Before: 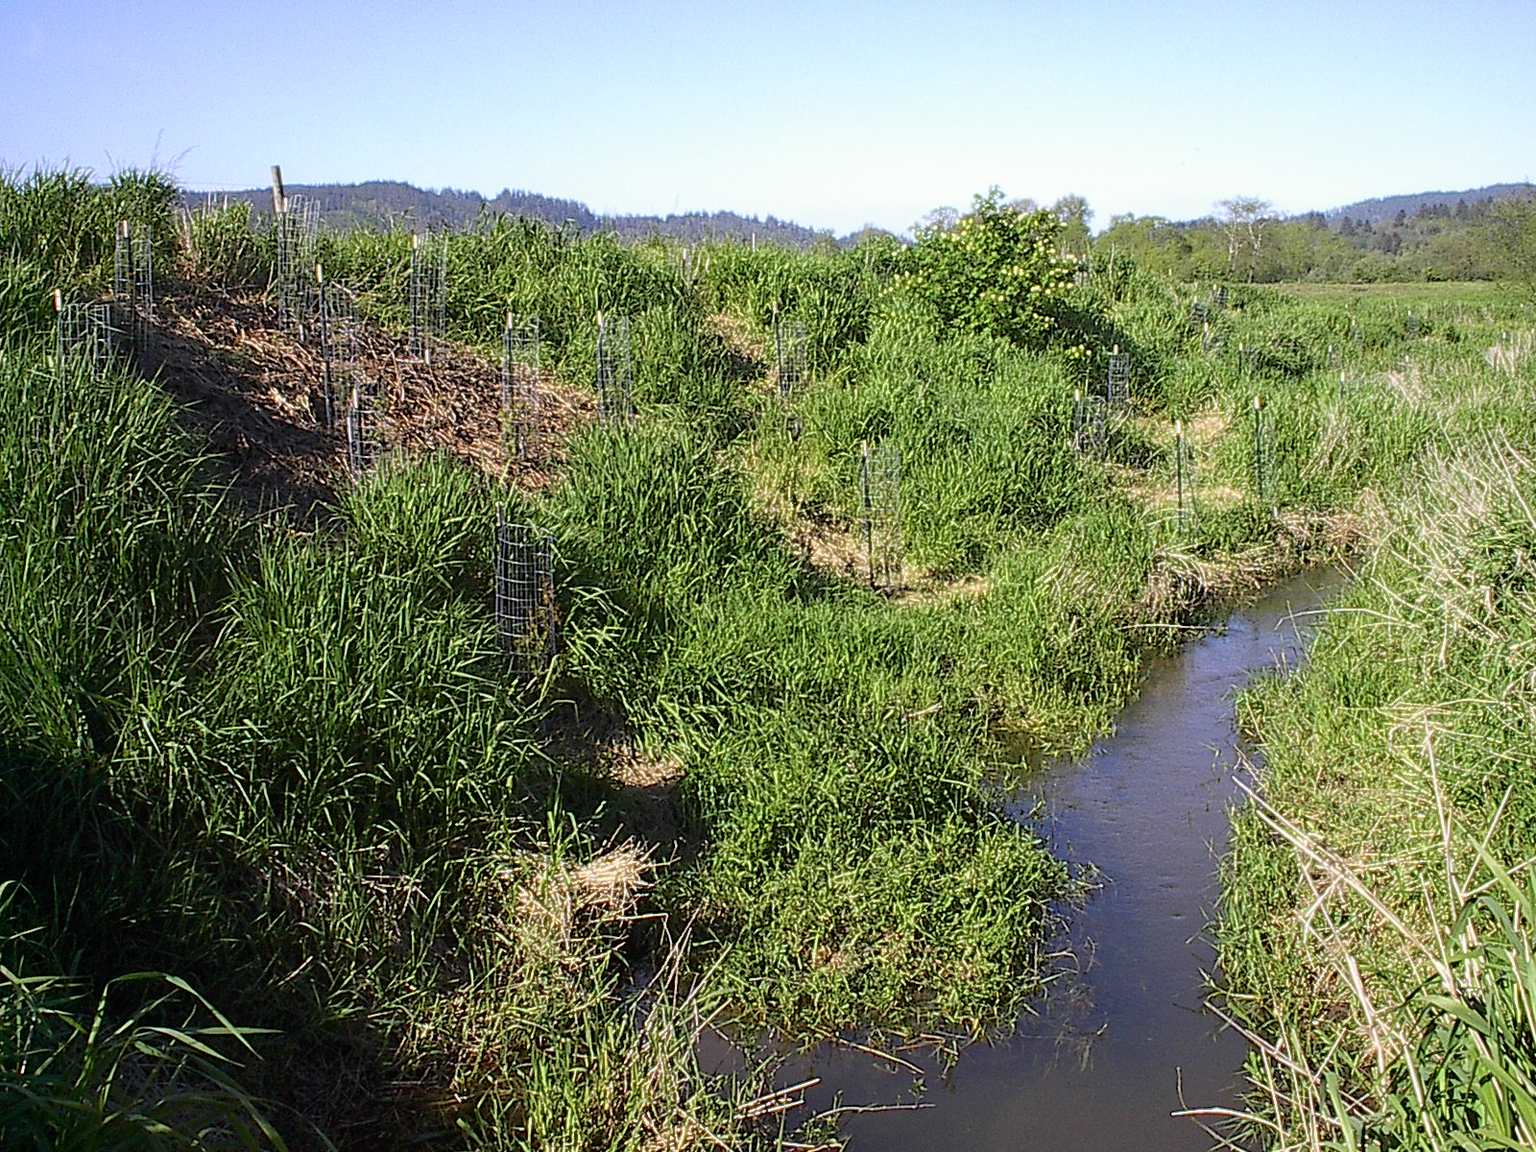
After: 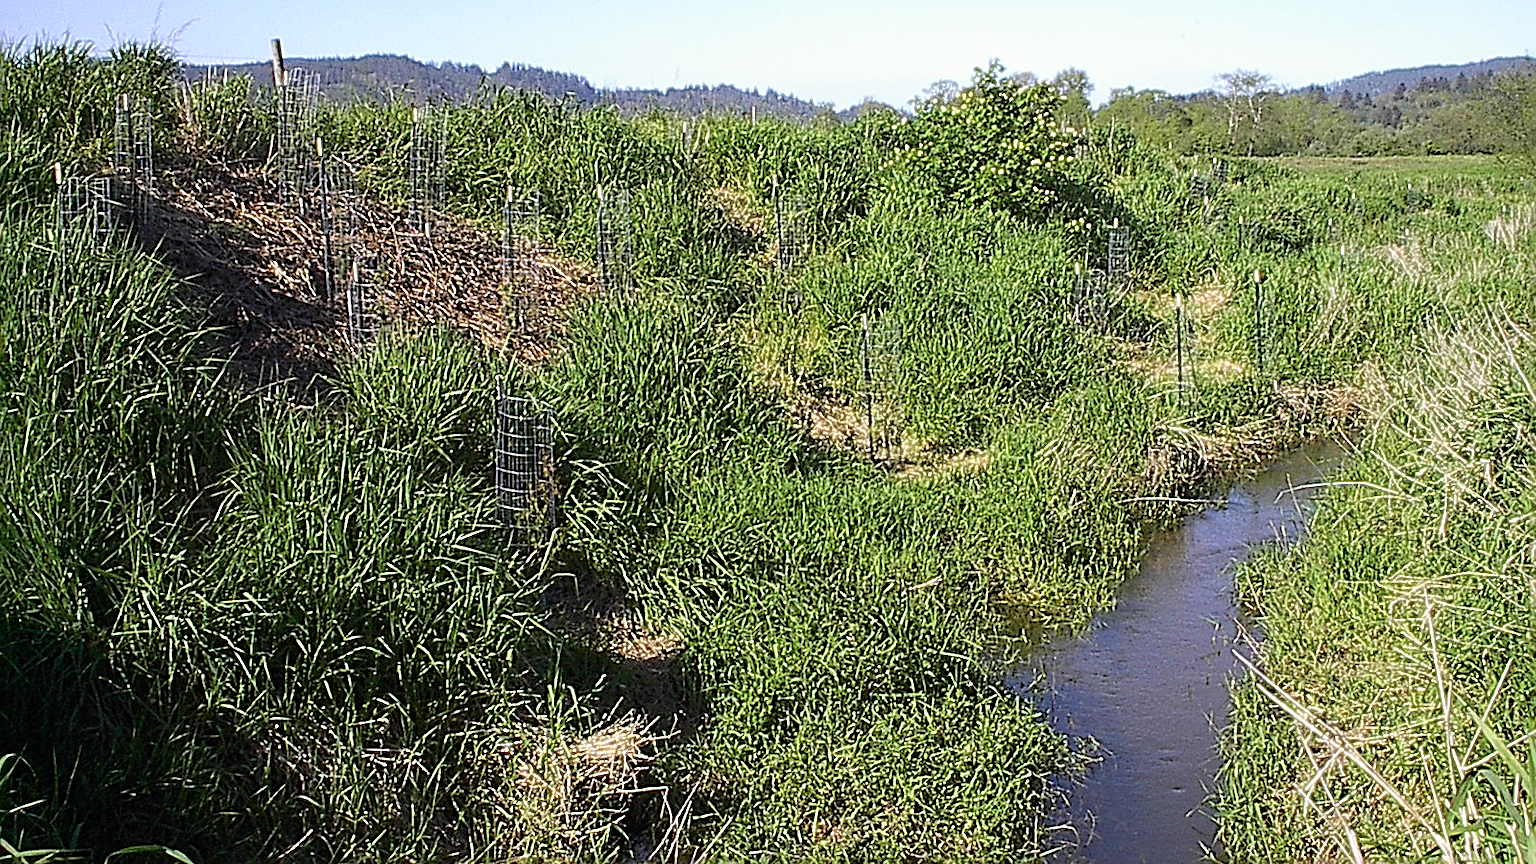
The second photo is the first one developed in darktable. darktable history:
crop: top 11.038%, bottom 13.962%
sharpen: radius 2.543, amount 0.636
